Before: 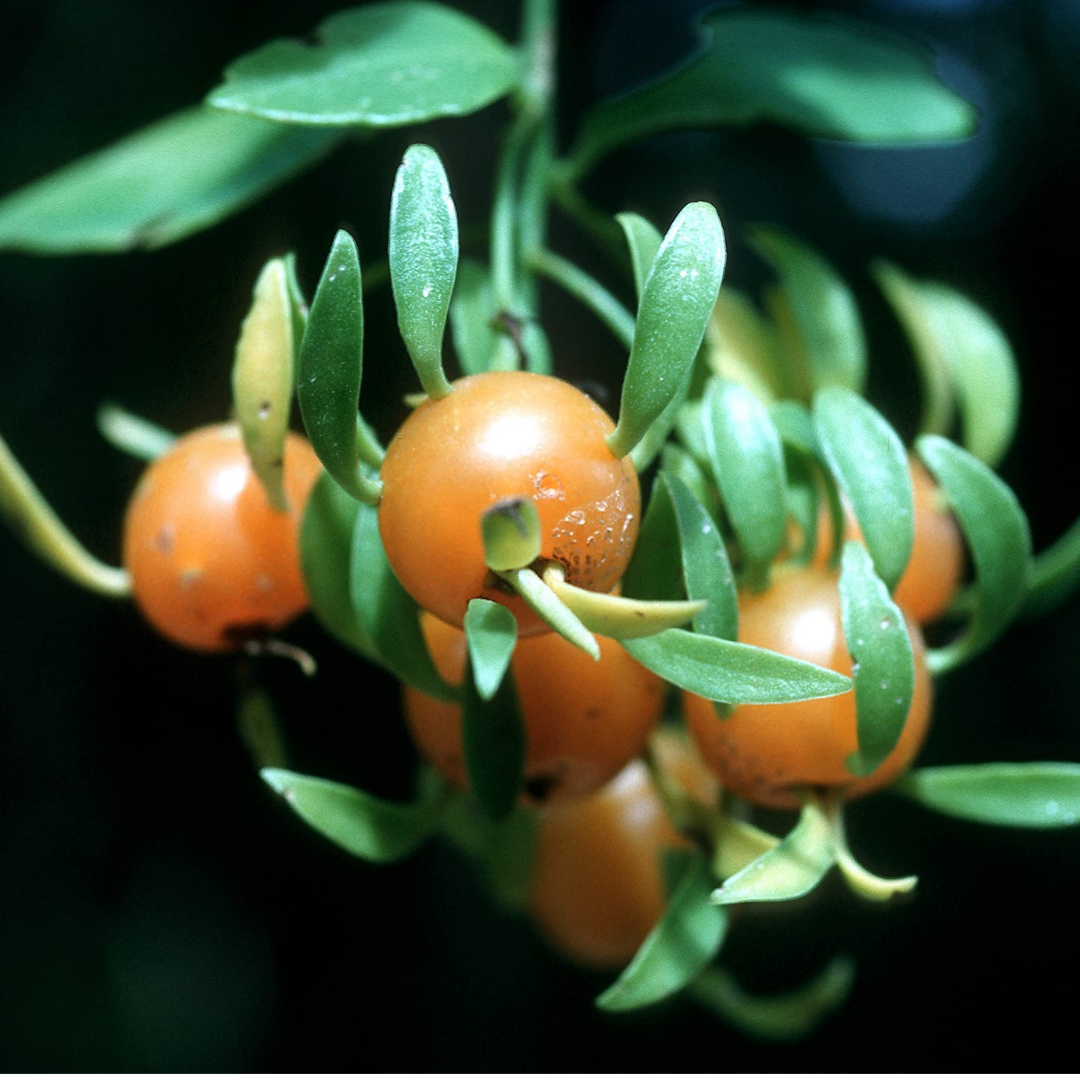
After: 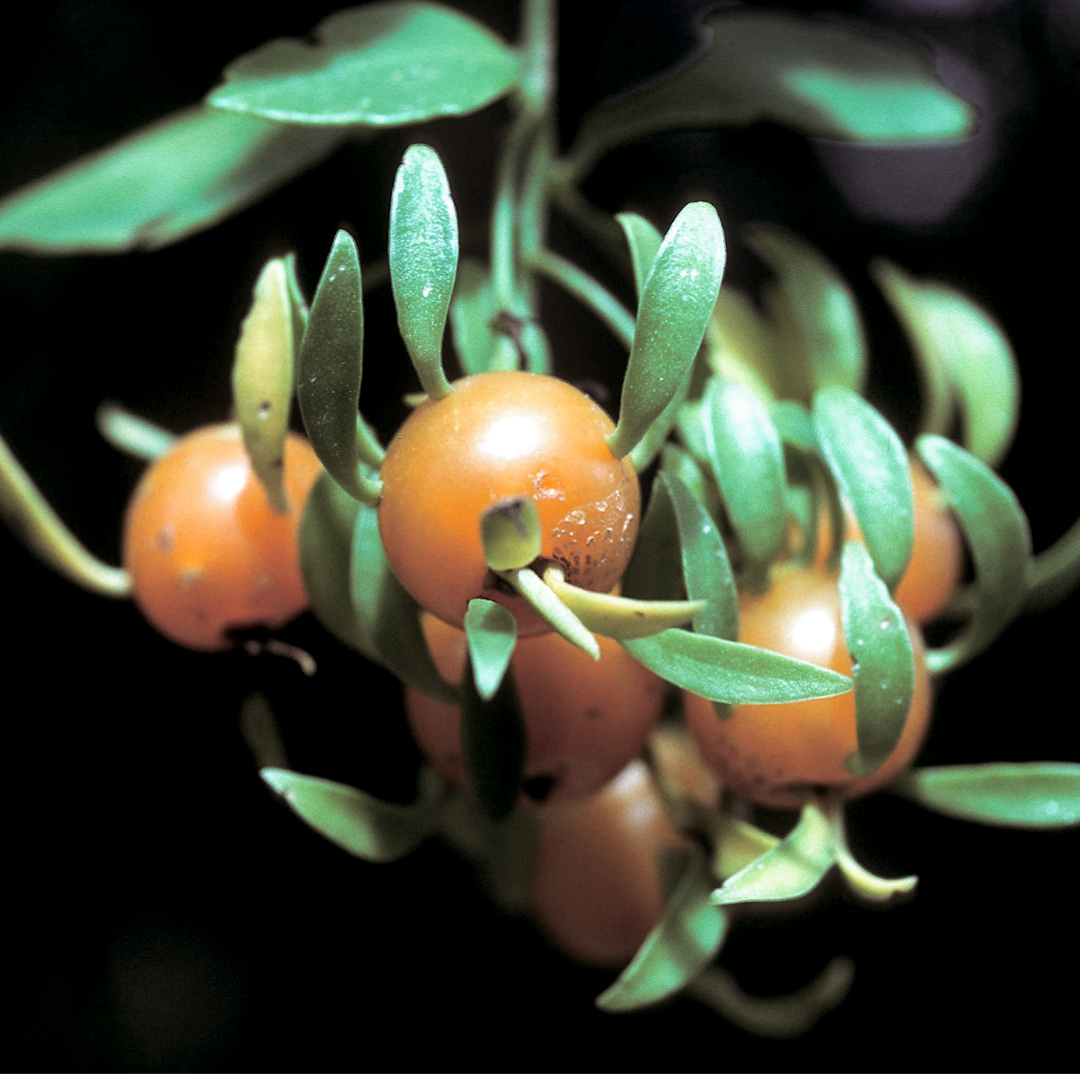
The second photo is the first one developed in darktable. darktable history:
split-toning: shadows › saturation 0.24, highlights › hue 54°, highlights › saturation 0.24
exposure: black level correction 0.004, exposure 0.014 EV, compensate highlight preservation false
